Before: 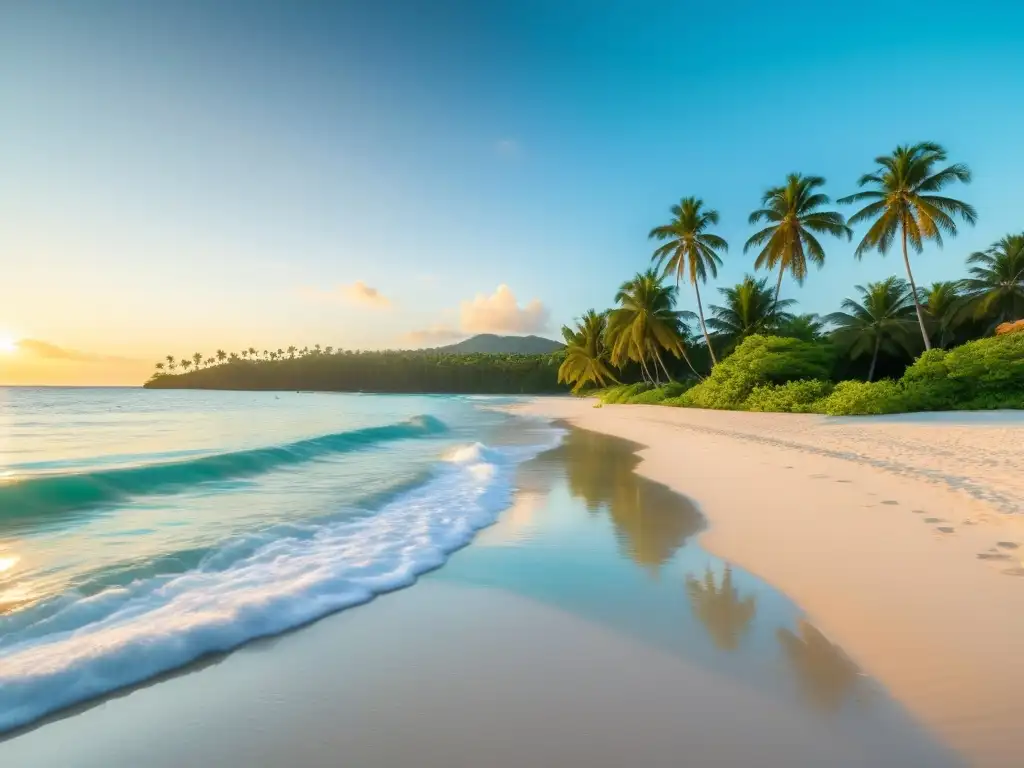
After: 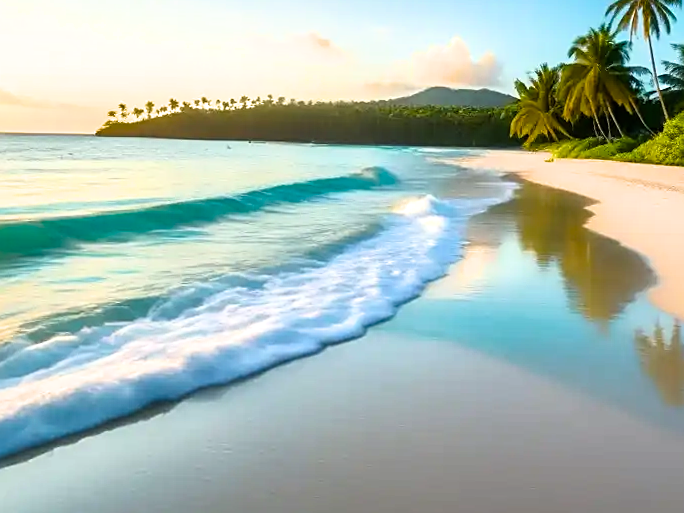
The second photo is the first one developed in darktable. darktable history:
local contrast: mode bilateral grid, contrast 20, coarseness 50, detail 120%, midtone range 0.2
filmic rgb: black relative exposure -9.08 EV, white relative exposure 2.3 EV, hardness 7.49
sharpen: on, module defaults
crop and rotate: angle -0.82°, left 3.85%, top 31.828%, right 27.992%
color balance rgb: perceptual saturation grading › global saturation 25%, global vibrance 20%
